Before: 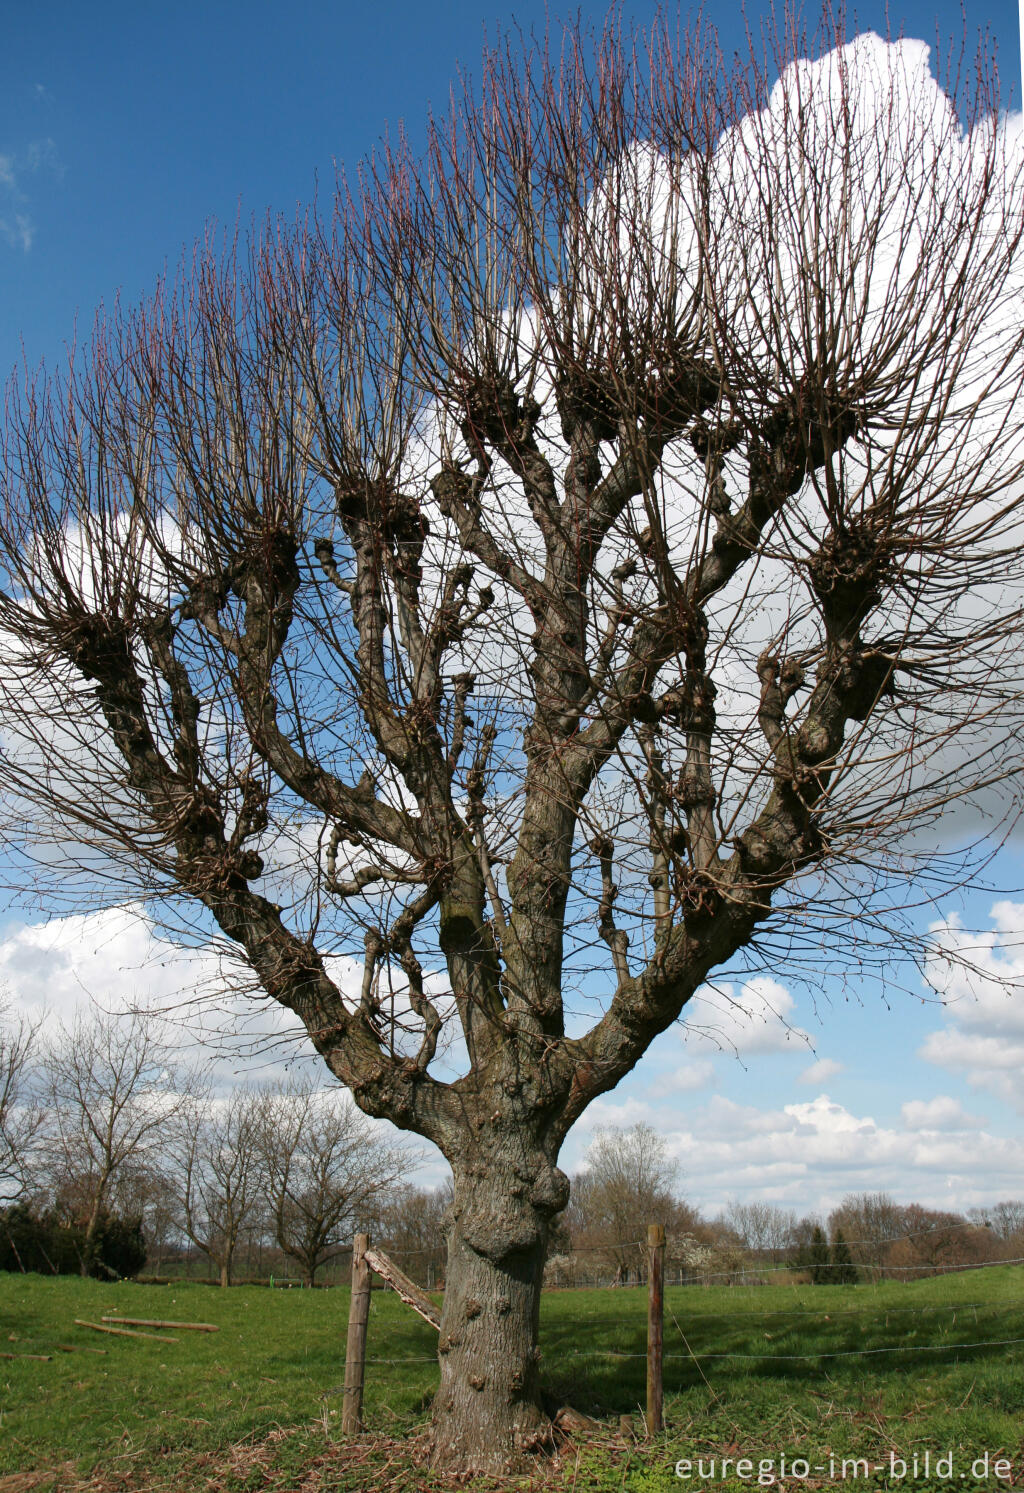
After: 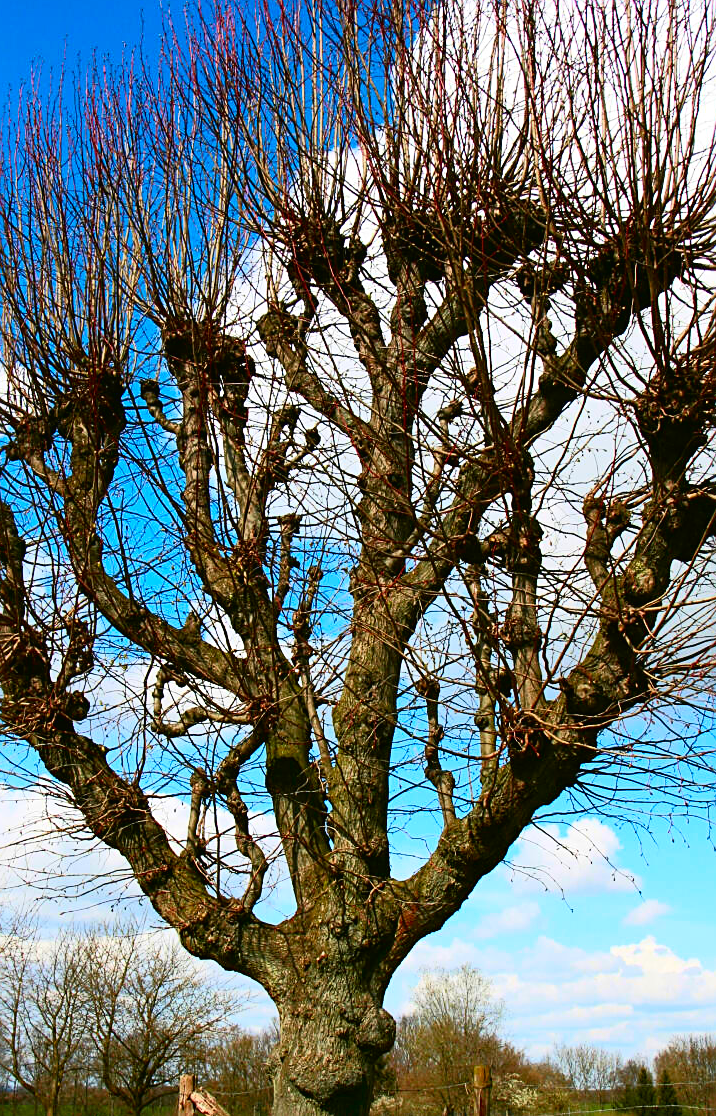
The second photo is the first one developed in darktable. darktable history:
sharpen: on, module defaults
crop and rotate: left 17.046%, top 10.659%, right 12.989%, bottom 14.553%
tone curve: curves: ch0 [(0, 0.013) (0.074, 0.044) (0.251, 0.234) (0.472, 0.511) (0.63, 0.752) (0.746, 0.866) (0.899, 0.956) (1, 1)]; ch1 [(0, 0) (0.08, 0.08) (0.347, 0.394) (0.455, 0.441) (0.5, 0.5) (0.517, 0.53) (0.563, 0.611) (0.617, 0.682) (0.756, 0.788) (0.92, 0.92) (1, 1)]; ch2 [(0, 0) (0.096, 0.056) (0.304, 0.204) (0.5, 0.5) (0.539, 0.575) (0.597, 0.644) (0.92, 0.92) (1, 1)], color space Lab, independent channels, preserve colors none
color balance rgb: linear chroma grading › global chroma 15%, perceptual saturation grading › global saturation 30%
